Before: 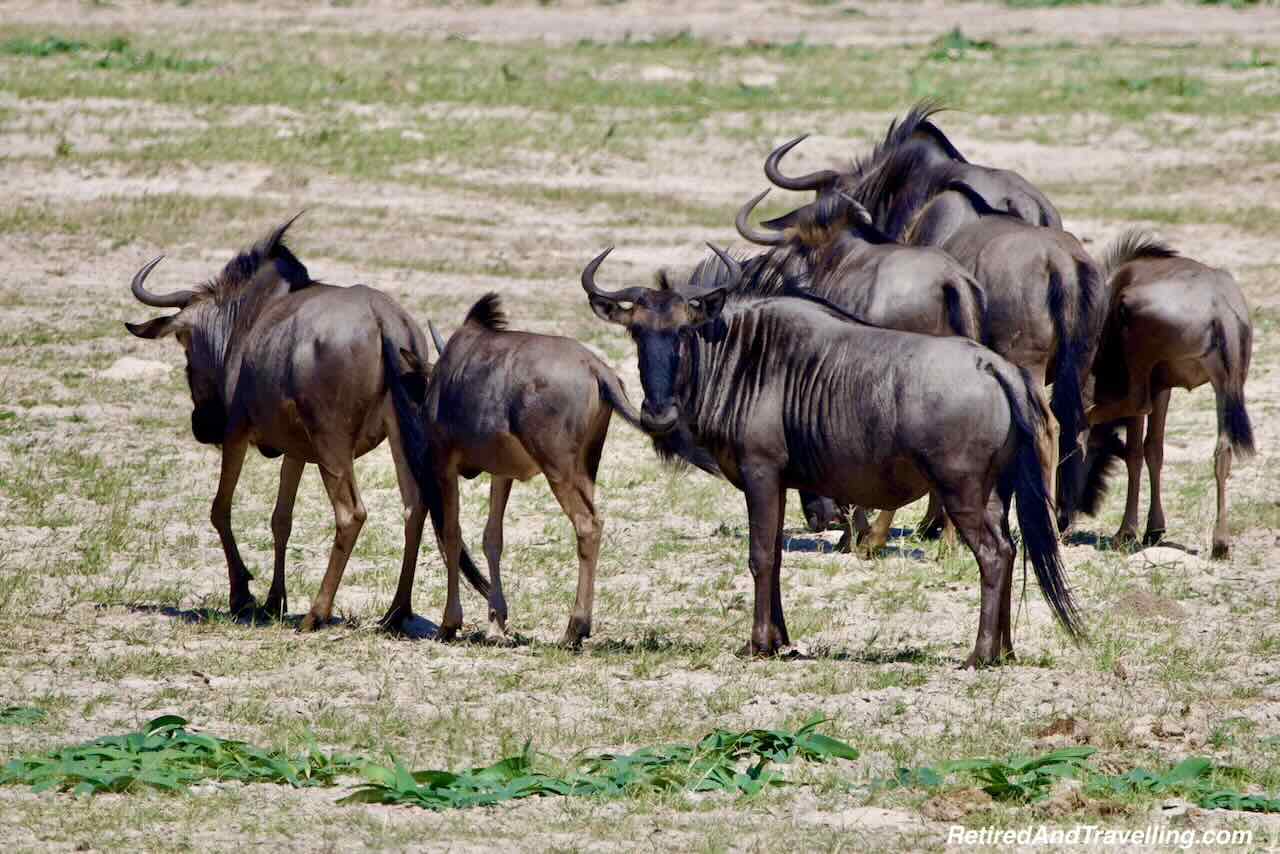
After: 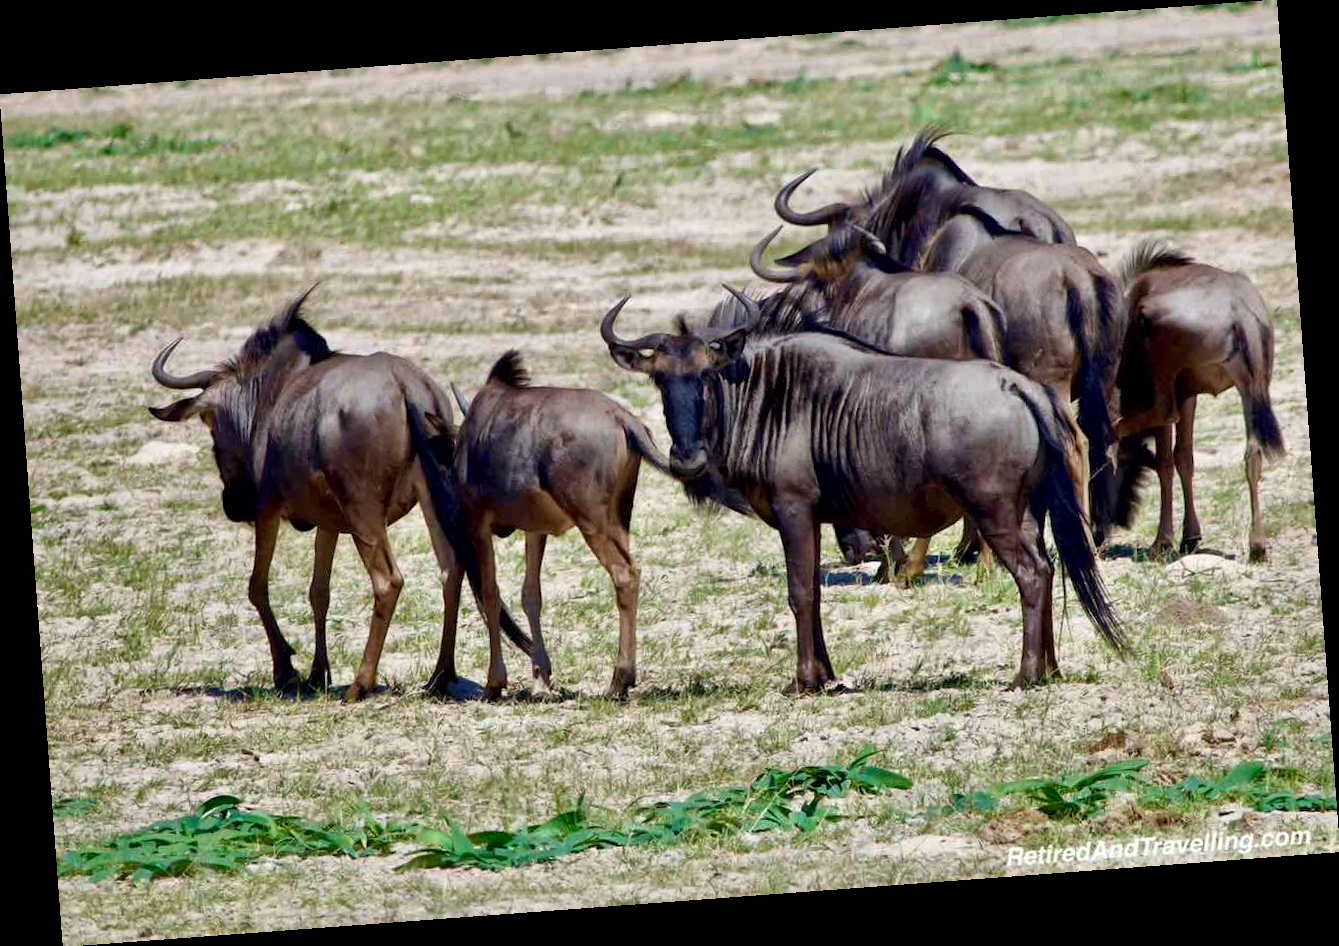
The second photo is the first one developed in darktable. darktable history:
local contrast: mode bilateral grid, contrast 20, coarseness 50, detail 130%, midtone range 0.2
white balance: red 0.978, blue 0.999
rotate and perspective: rotation -4.25°, automatic cropping off
